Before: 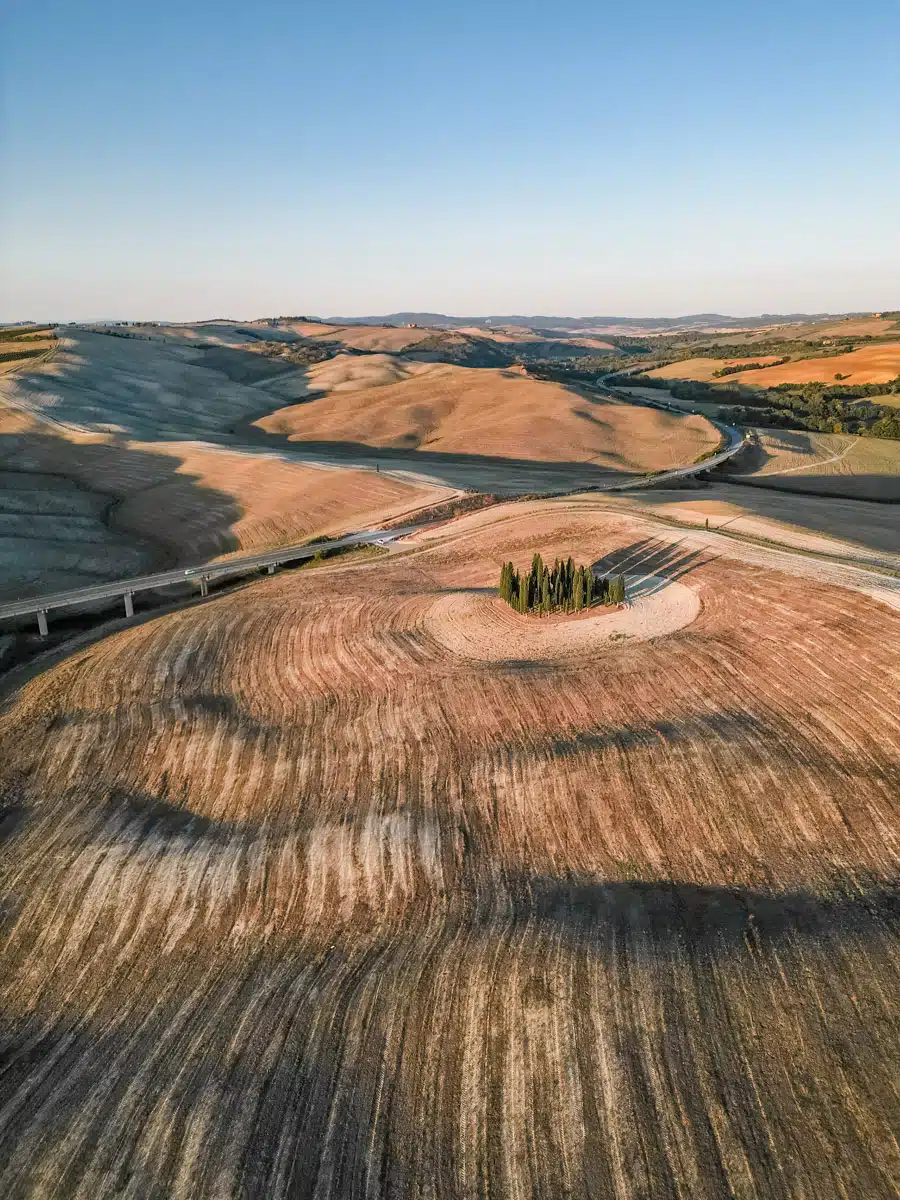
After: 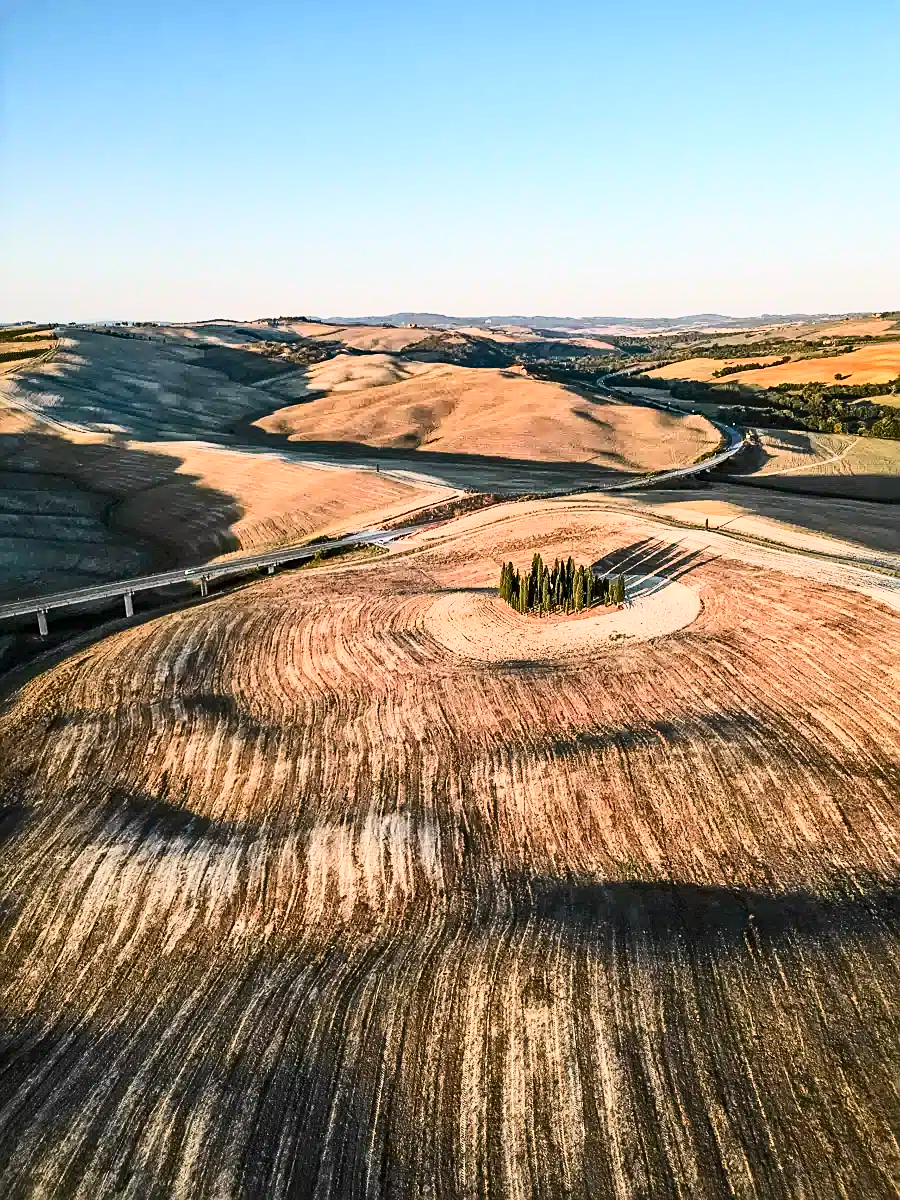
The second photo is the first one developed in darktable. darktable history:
sharpen: on, module defaults
contrast brightness saturation: contrast 0.406, brightness 0.097, saturation 0.211
